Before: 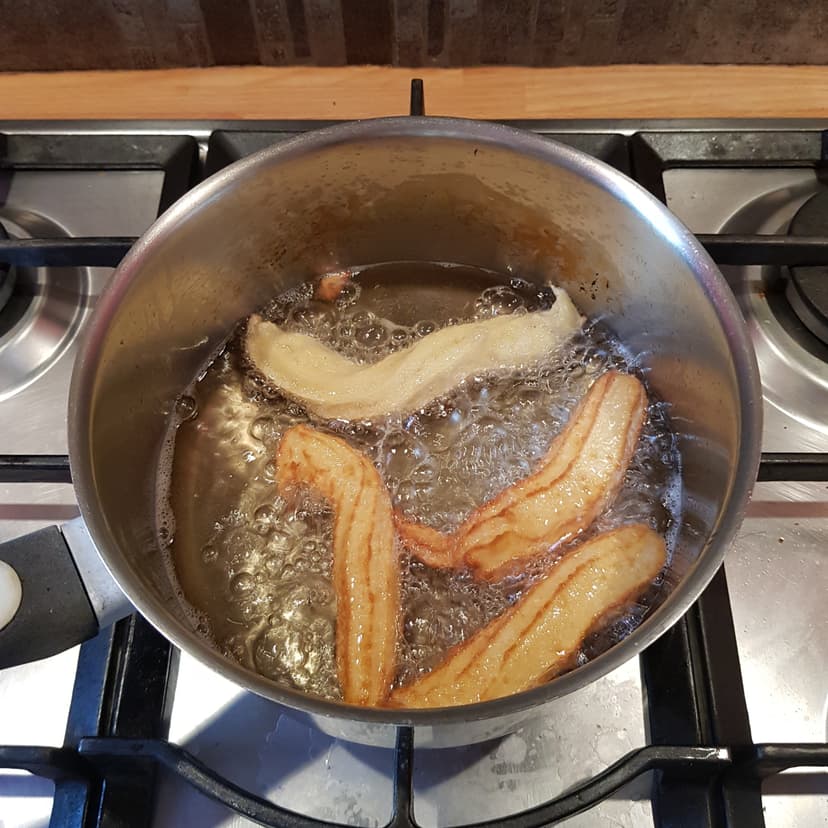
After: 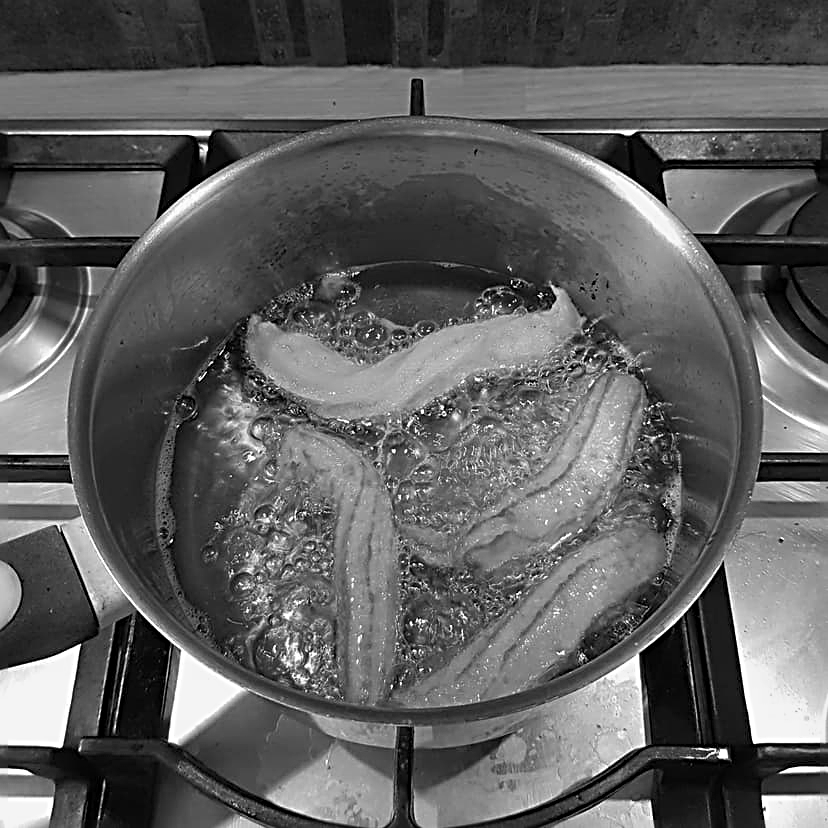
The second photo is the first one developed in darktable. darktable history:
sharpen: radius 3.025, amount 0.757
color calibration: output gray [0.246, 0.254, 0.501, 0], gray › normalize channels true, illuminant same as pipeline (D50), adaptation XYZ, x 0.346, y 0.359, gamut compression 0
